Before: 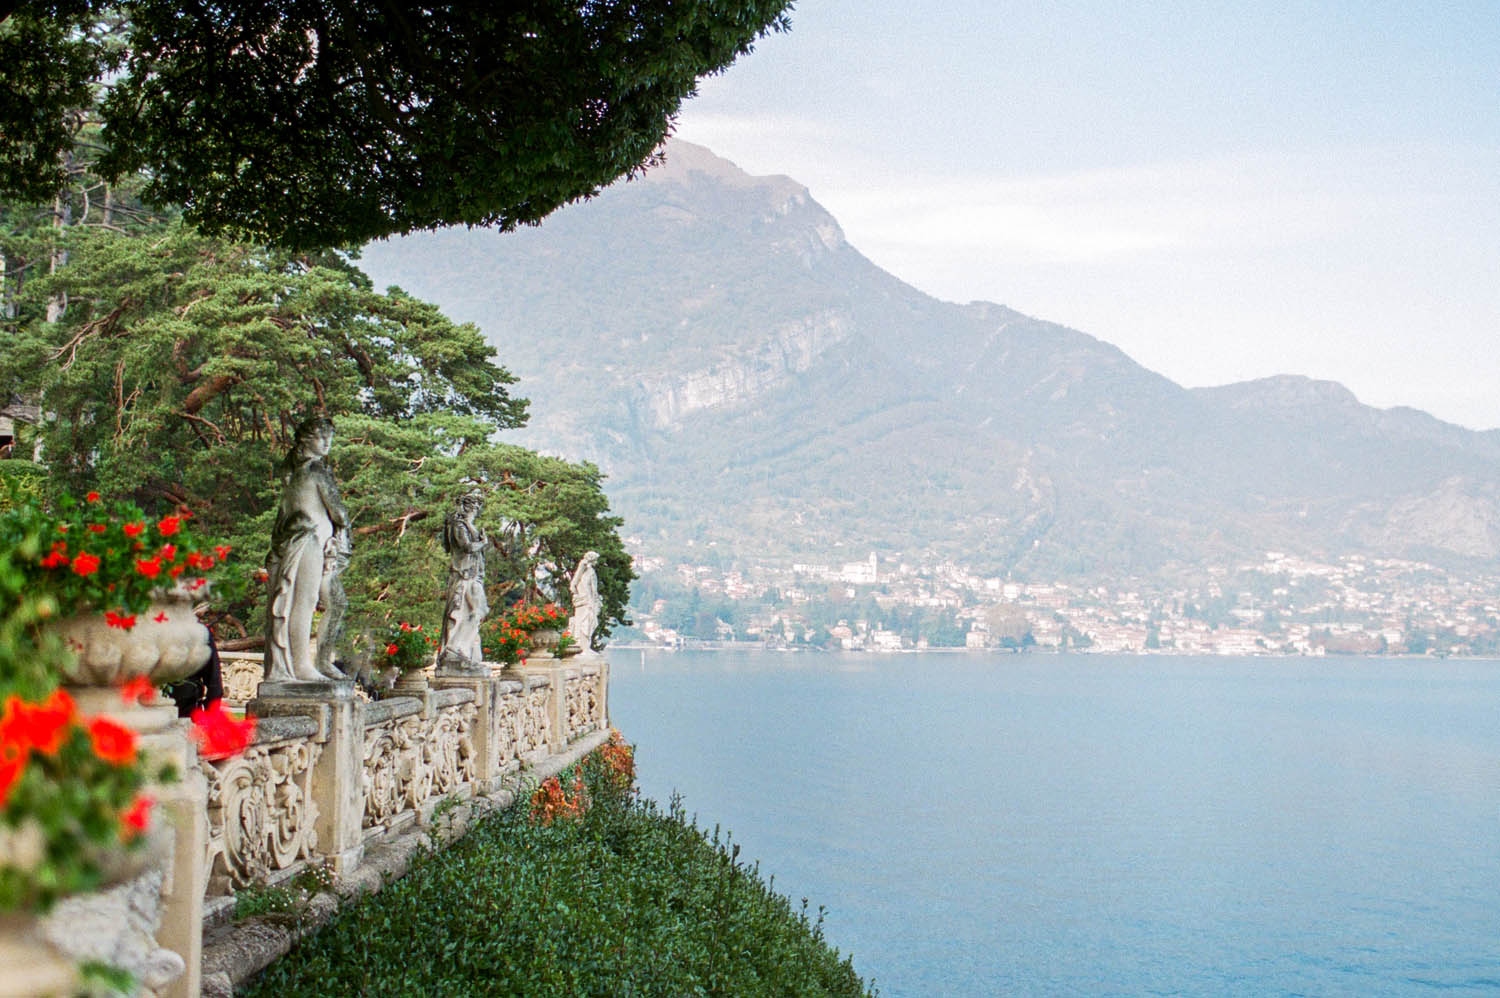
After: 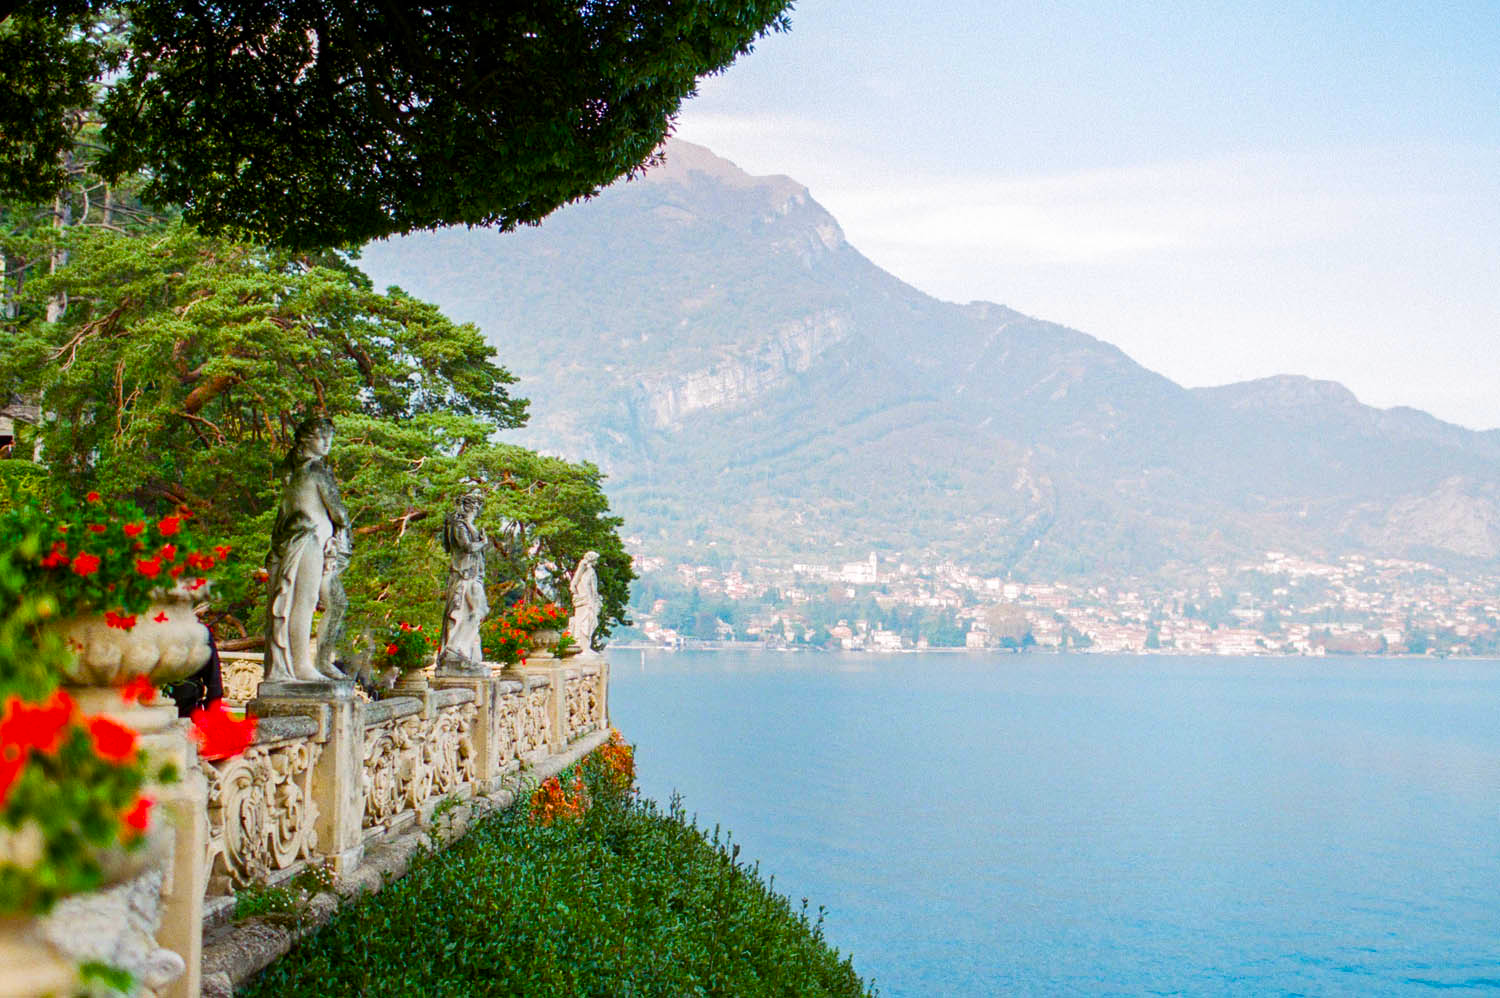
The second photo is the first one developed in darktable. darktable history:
color balance rgb: perceptual saturation grading › global saturation 37.026%, perceptual saturation grading › shadows 35.879%, global vibrance 20%
